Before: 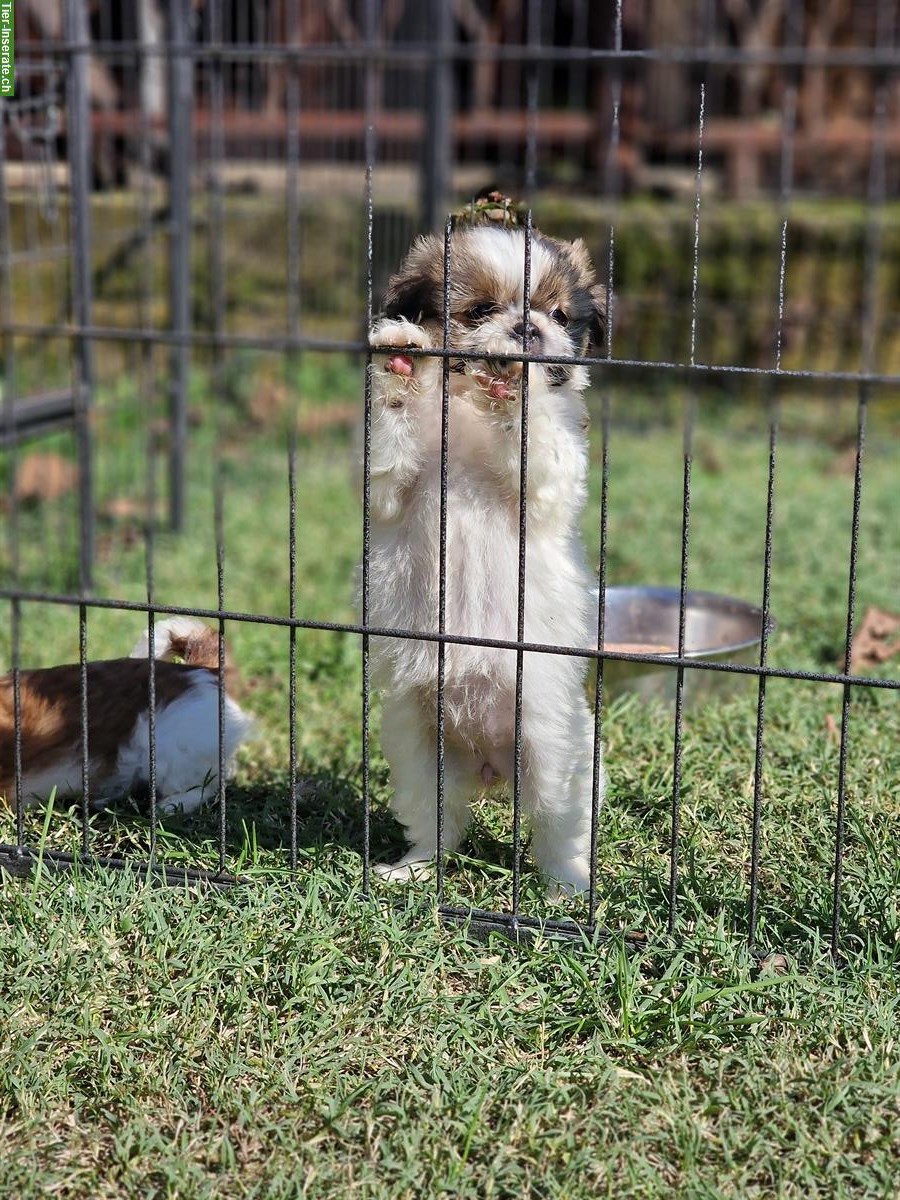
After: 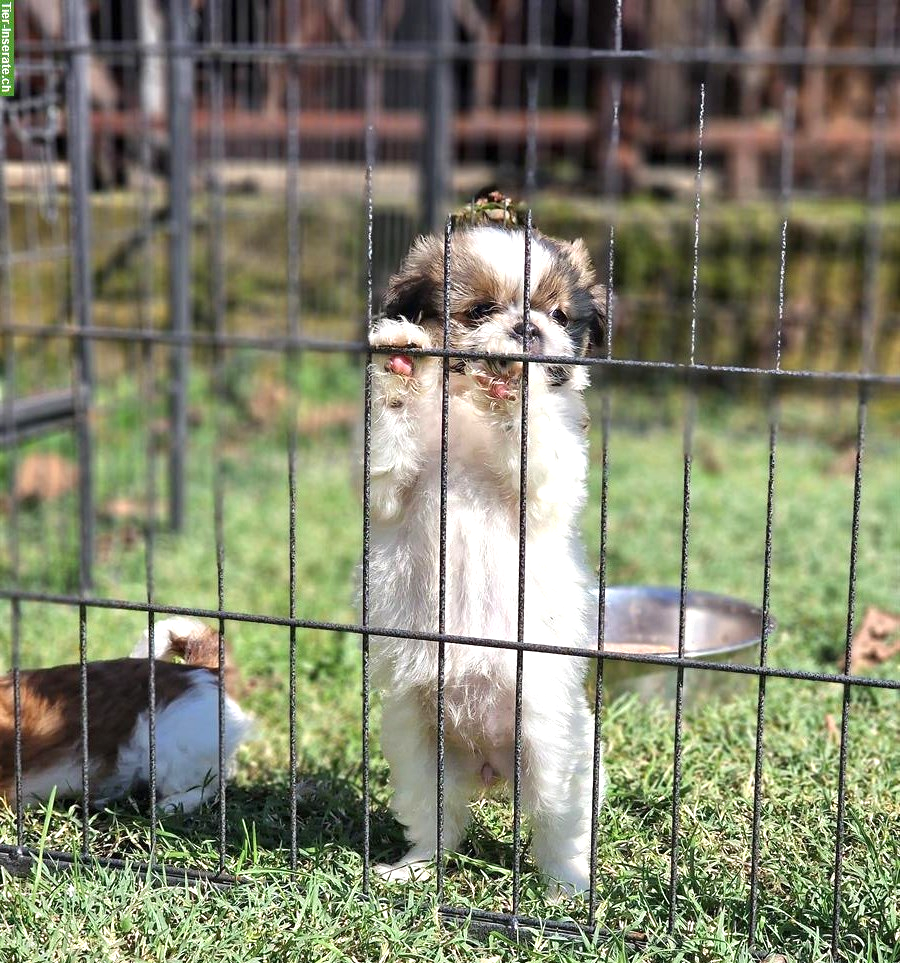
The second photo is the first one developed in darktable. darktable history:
exposure: exposure 0.633 EV, compensate exposure bias true, compensate highlight preservation false
crop: bottom 19.726%
